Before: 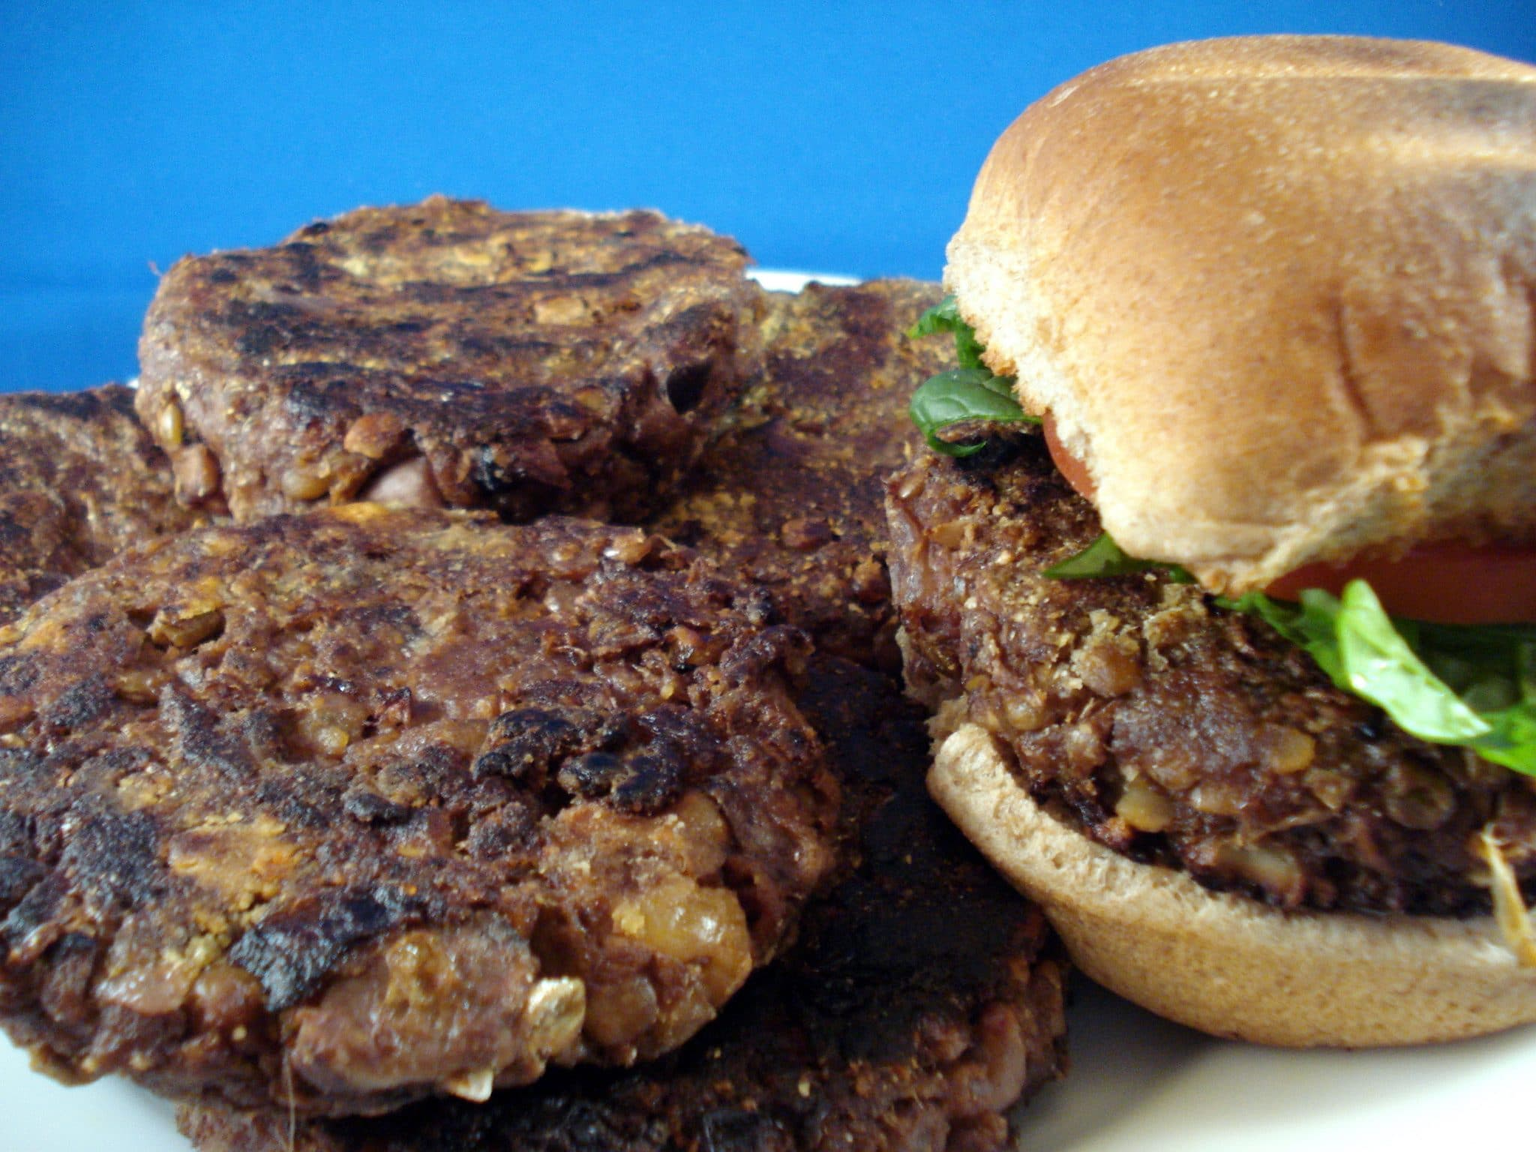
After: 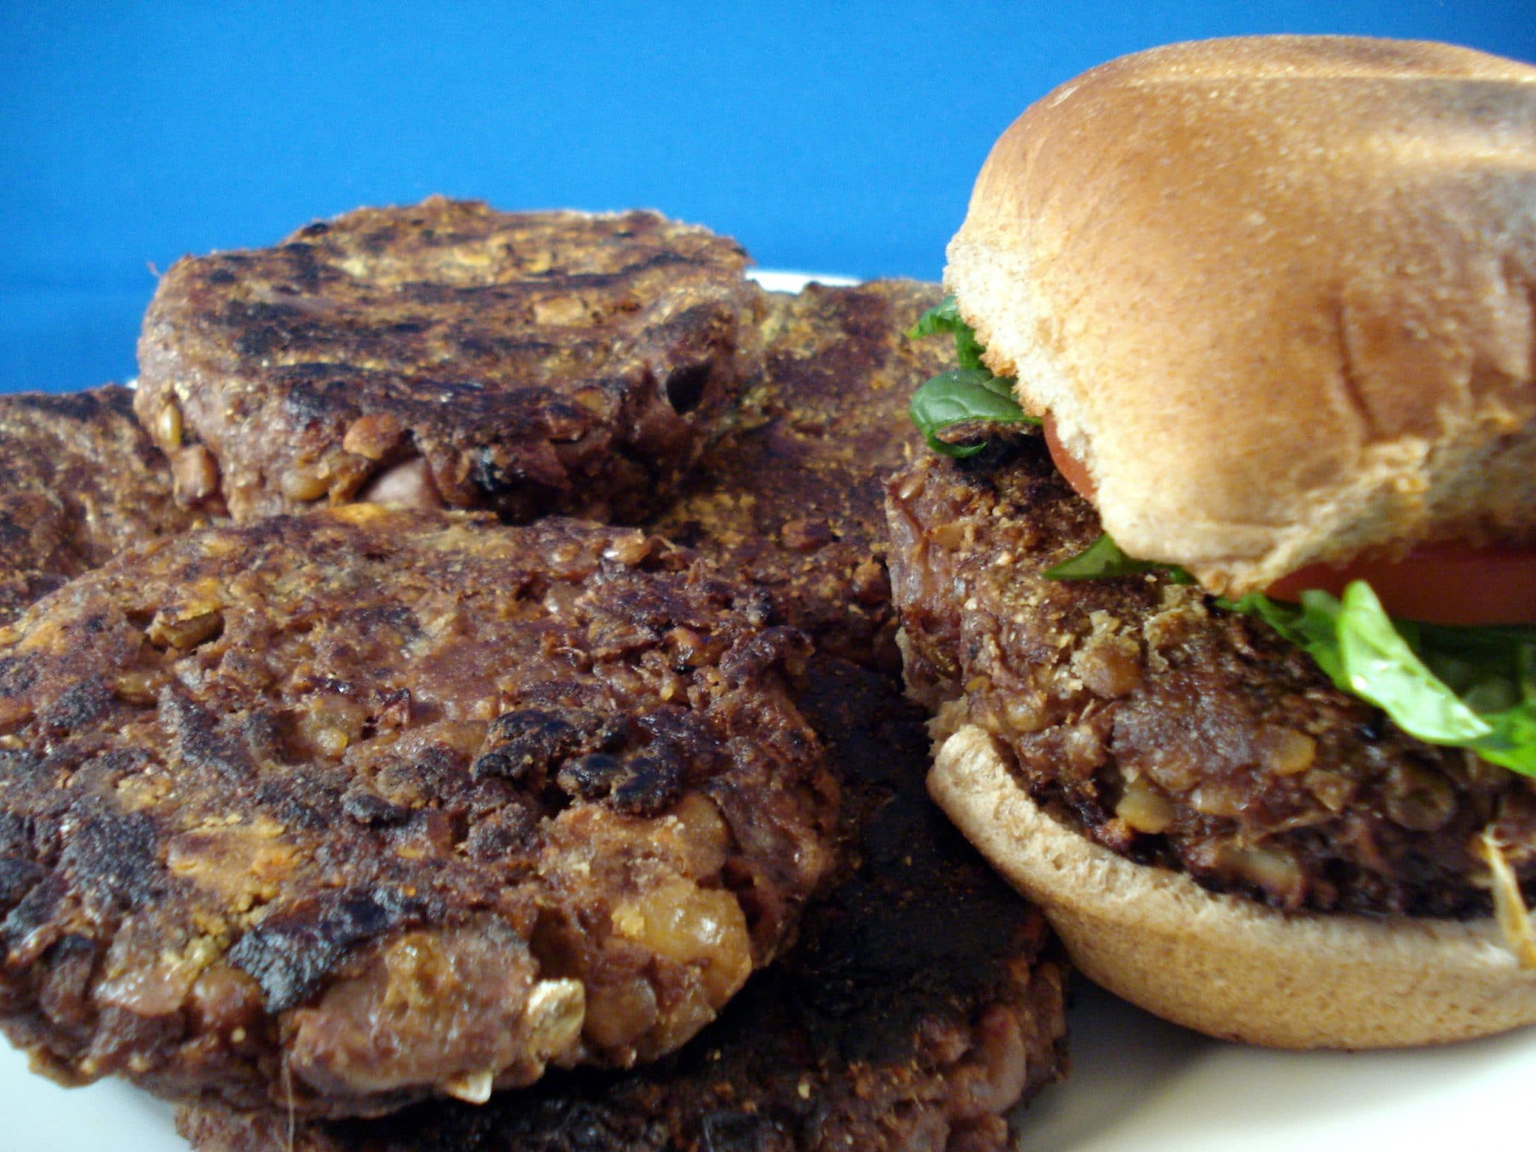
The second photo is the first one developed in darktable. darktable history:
crop and rotate: left 0.126%
white balance: red 1, blue 1
